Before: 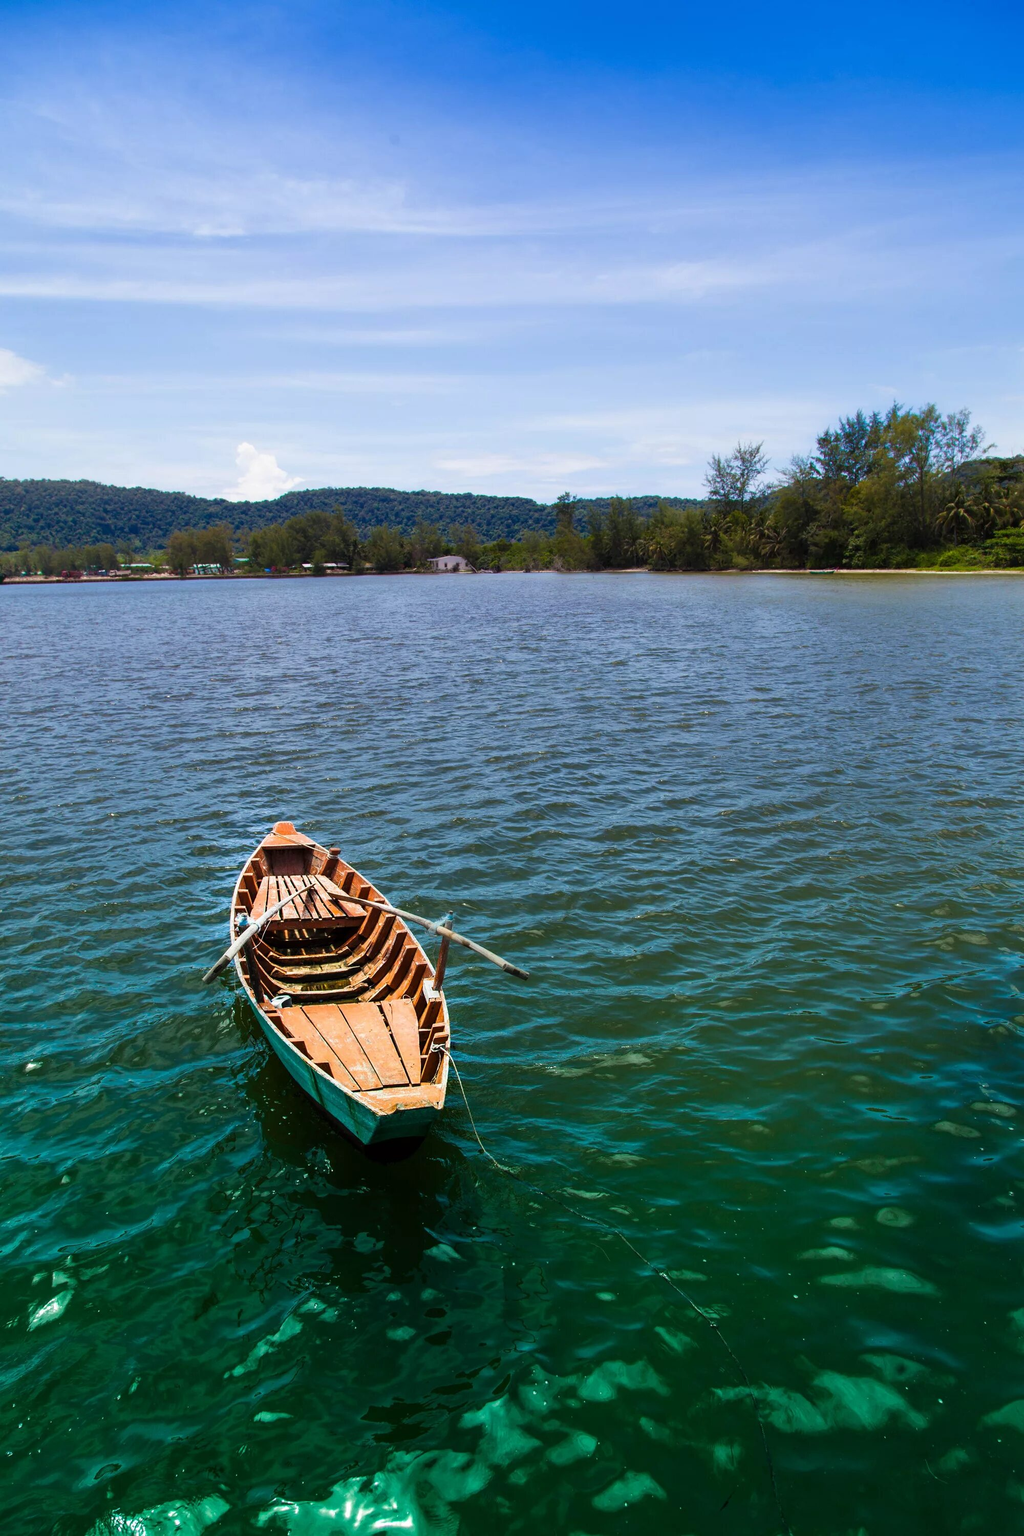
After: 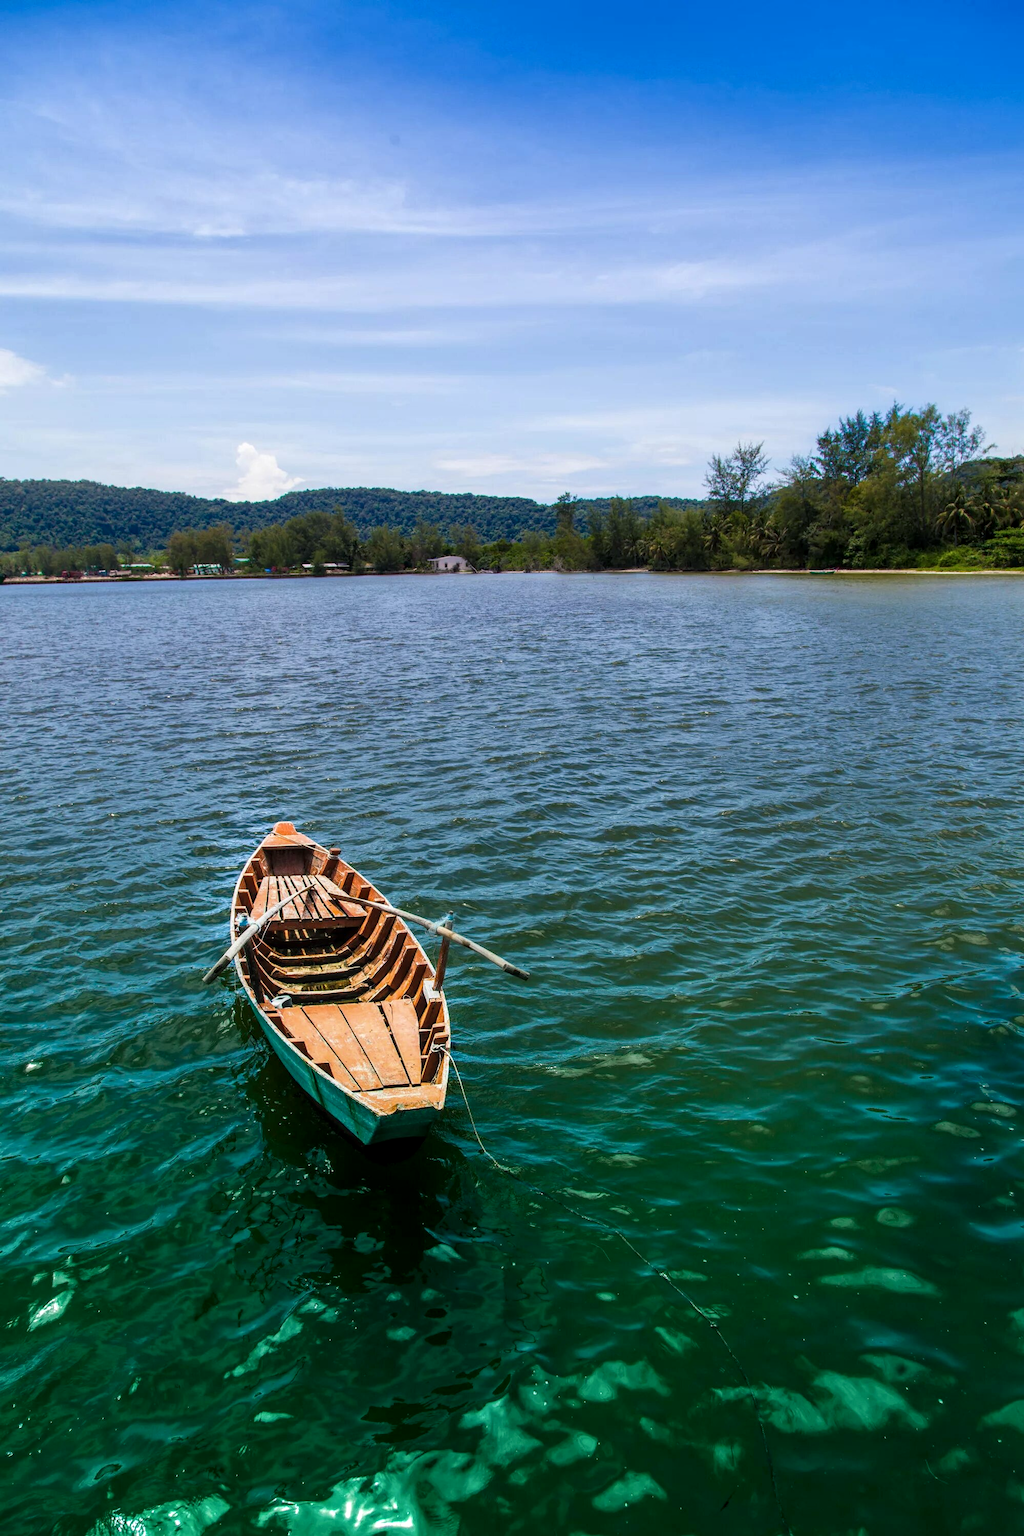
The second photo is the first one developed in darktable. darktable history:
local contrast: on, module defaults
color balance rgb: shadows lift › luminance -7.338%, shadows lift › chroma 2.409%, shadows lift › hue 165.89°, perceptual saturation grading › global saturation -0.1%
